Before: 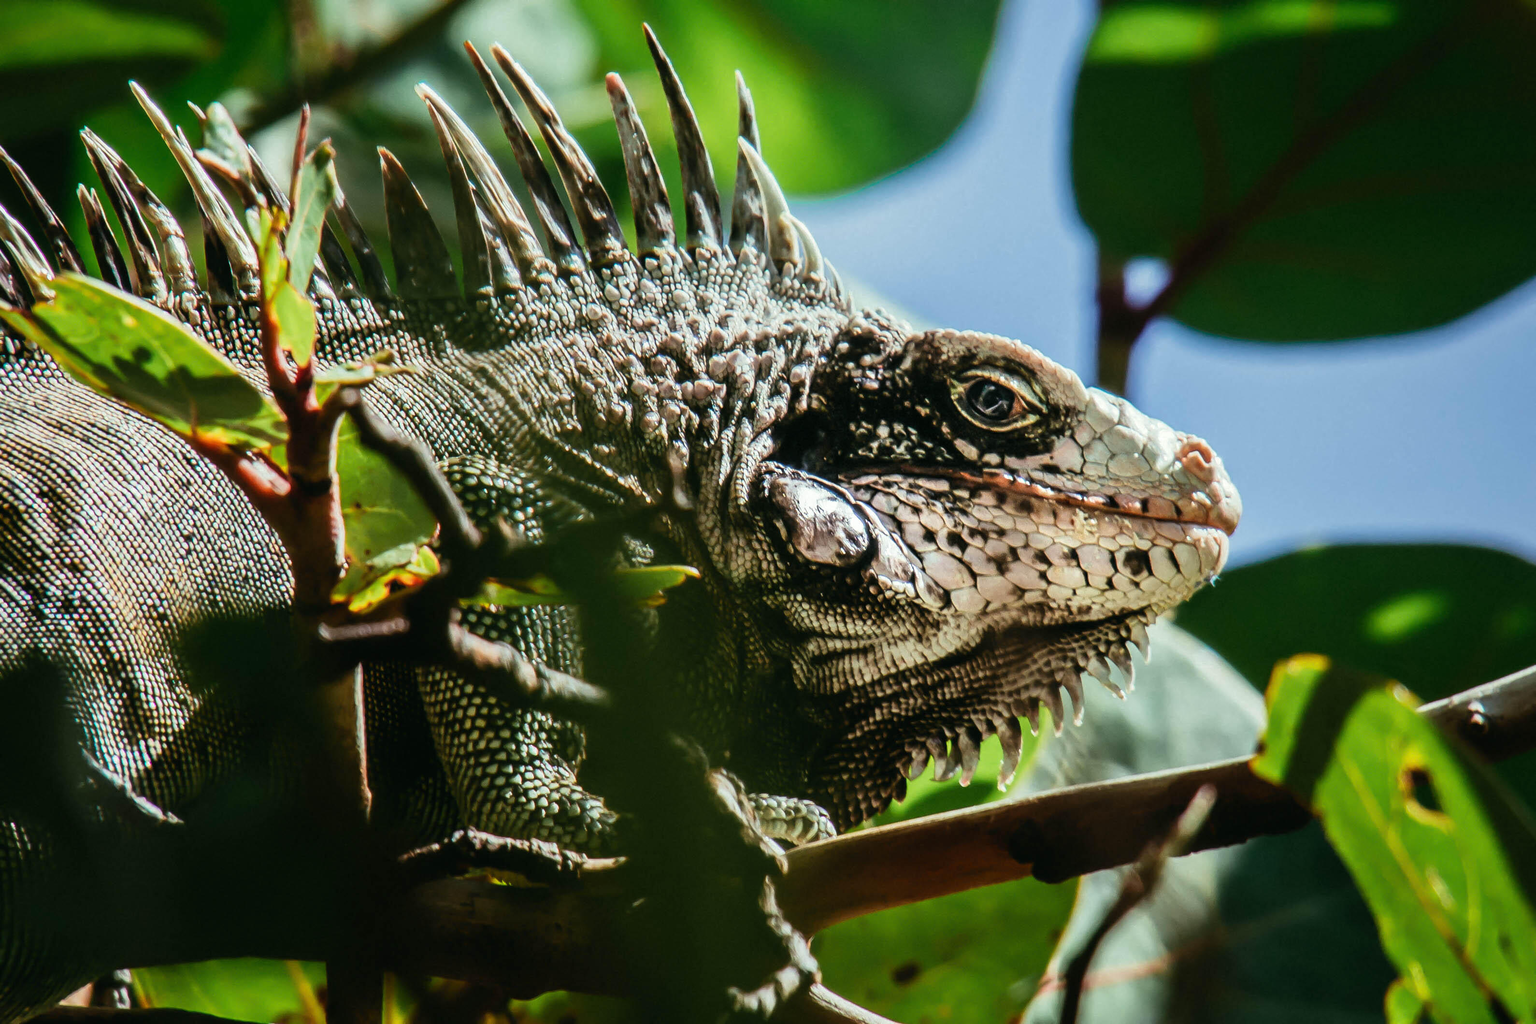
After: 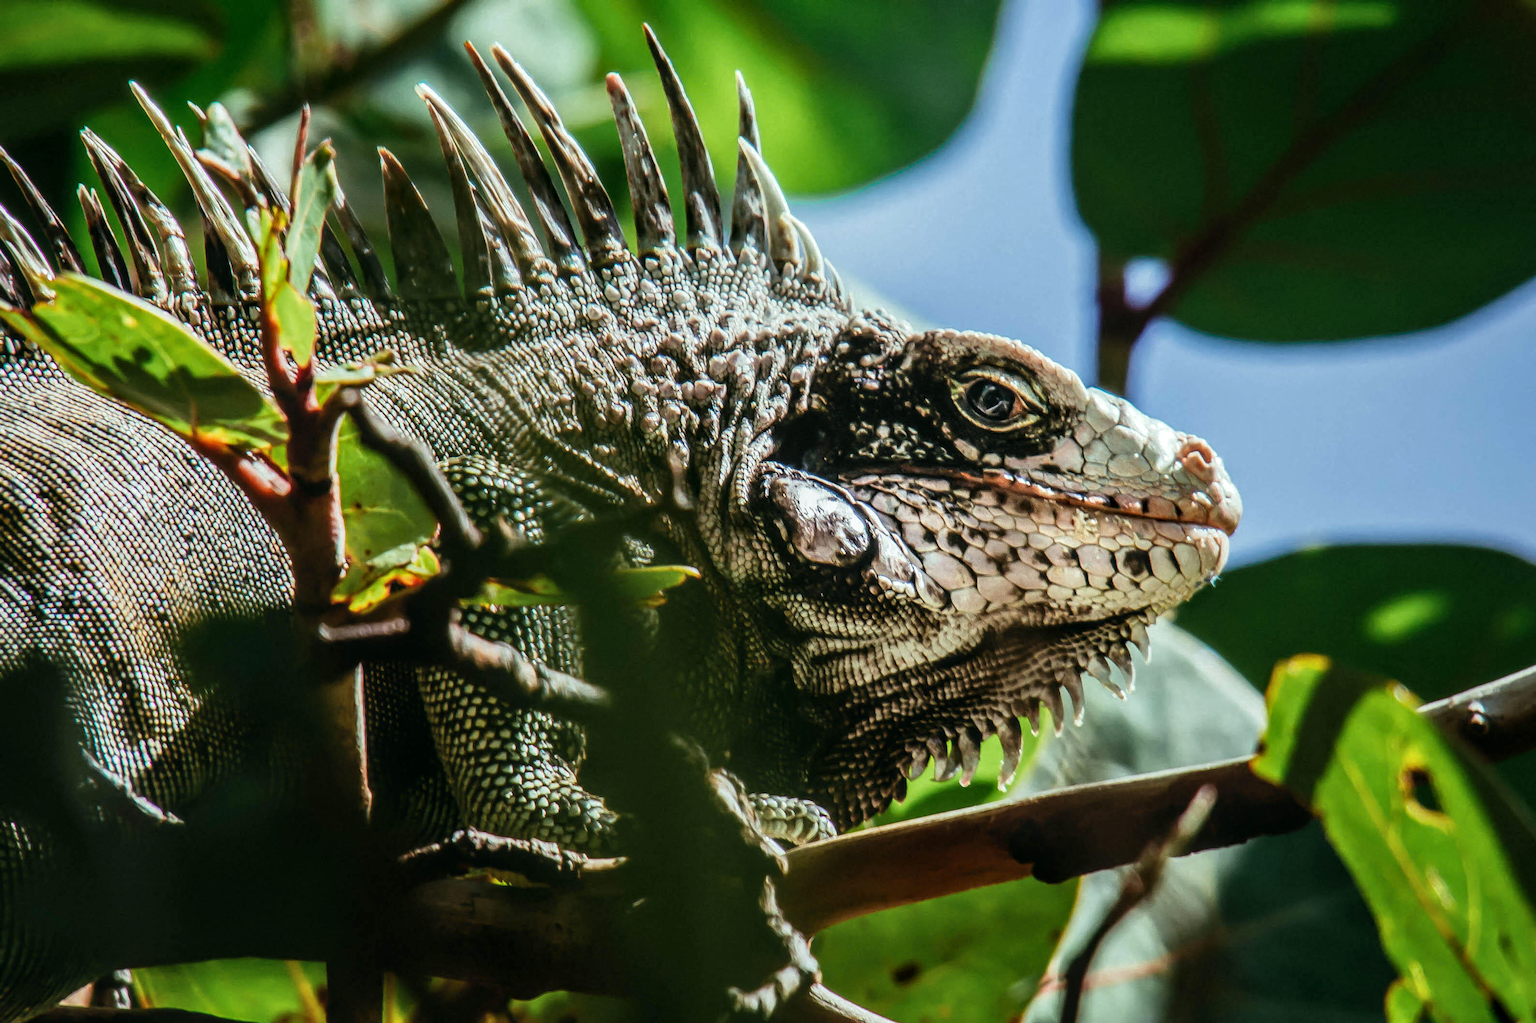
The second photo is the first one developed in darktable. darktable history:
white balance: red 0.986, blue 1.01
local contrast: on, module defaults
